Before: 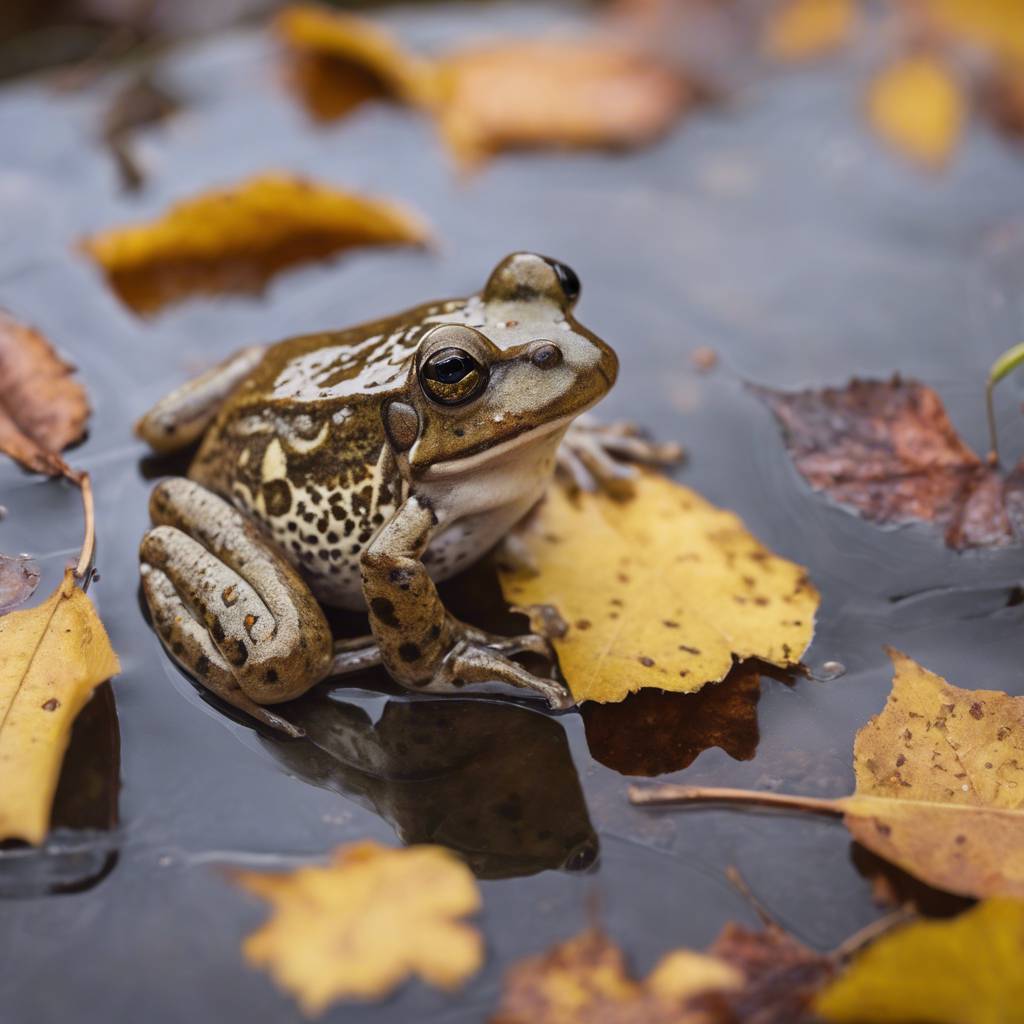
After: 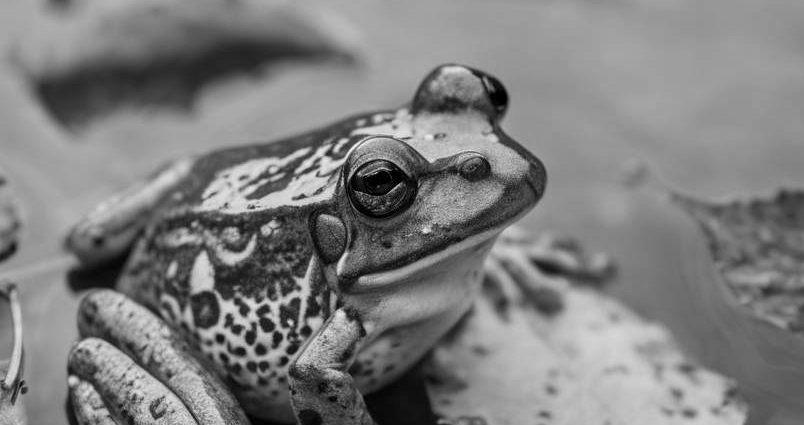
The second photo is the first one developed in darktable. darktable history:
local contrast: on, module defaults
exposure: compensate highlight preservation false
vibrance: vibrance 100%
monochrome: on, module defaults
crop: left 7.036%, top 18.398%, right 14.379%, bottom 40.043%
